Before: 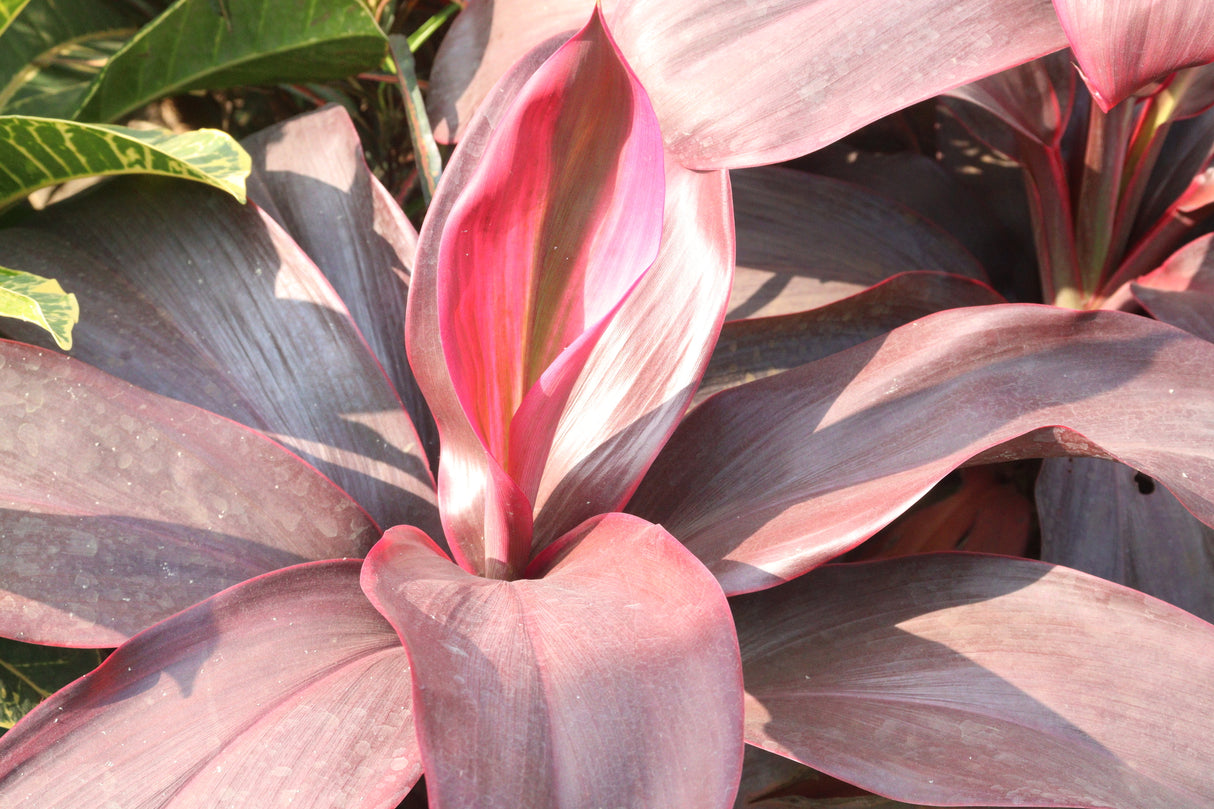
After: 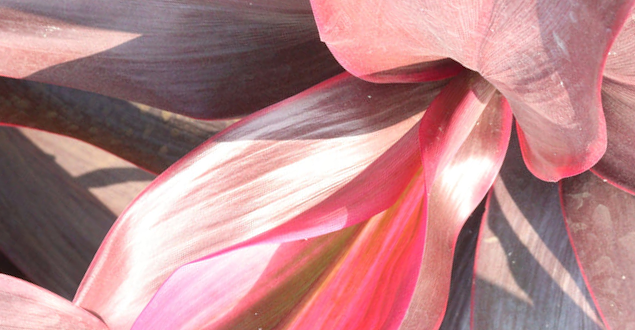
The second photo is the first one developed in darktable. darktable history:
crop and rotate: angle 147.49°, left 9.172%, top 15.582%, right 4.441%, bottom 17.056%
